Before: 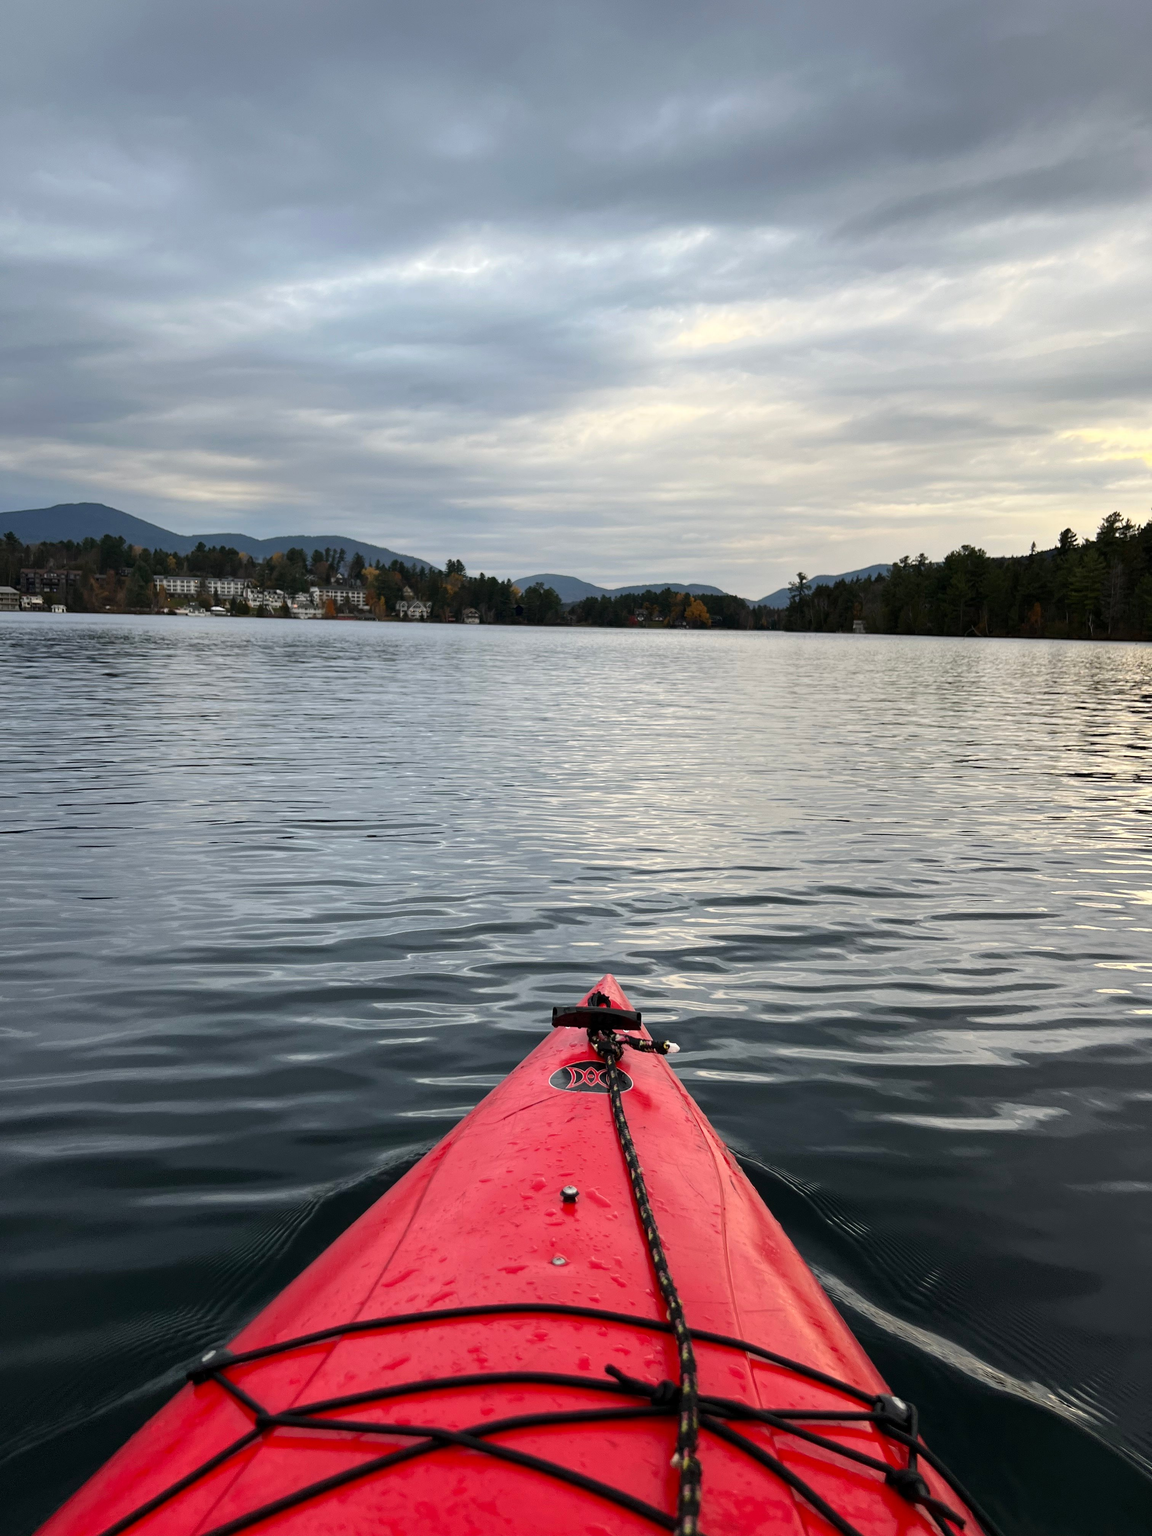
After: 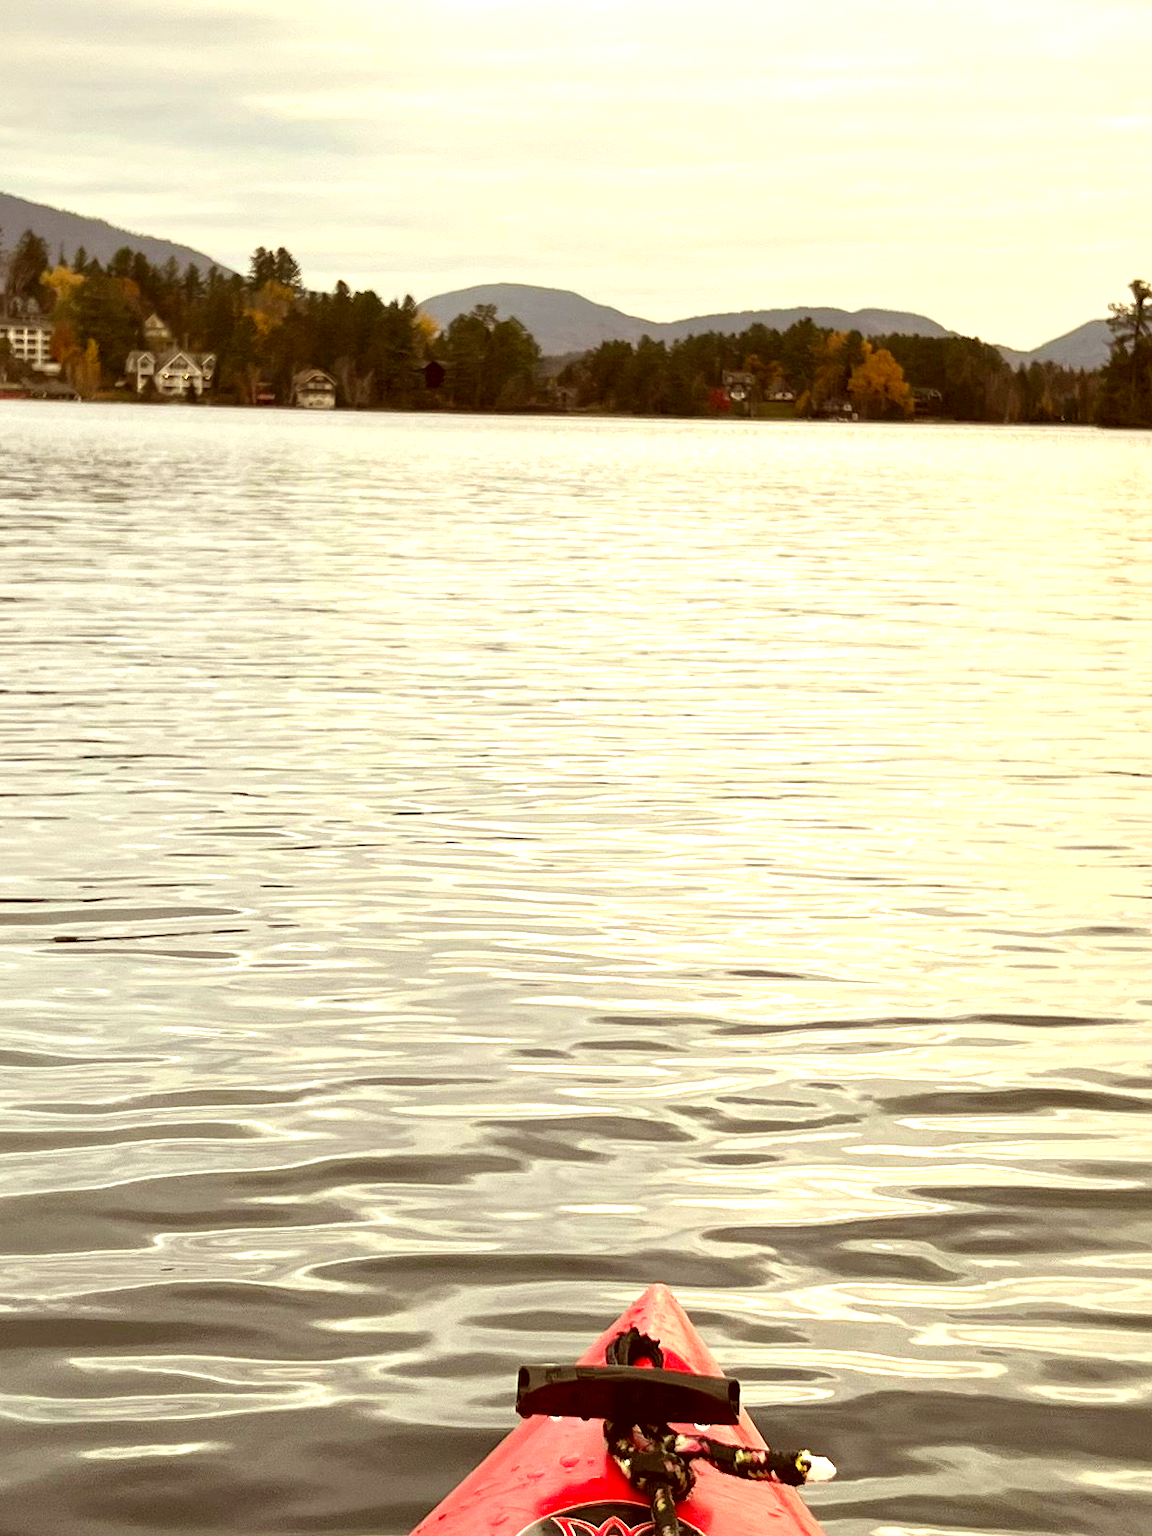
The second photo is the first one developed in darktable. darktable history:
exposure: exposure 1.15 EV, compensate highlight preservation false
crop: left 30%, top 30%, right 30%, bottom 30%
color correction: highlights a* 1.12, highlights b* 24.26, shadows a* 15.58, shadows b* 24.26
